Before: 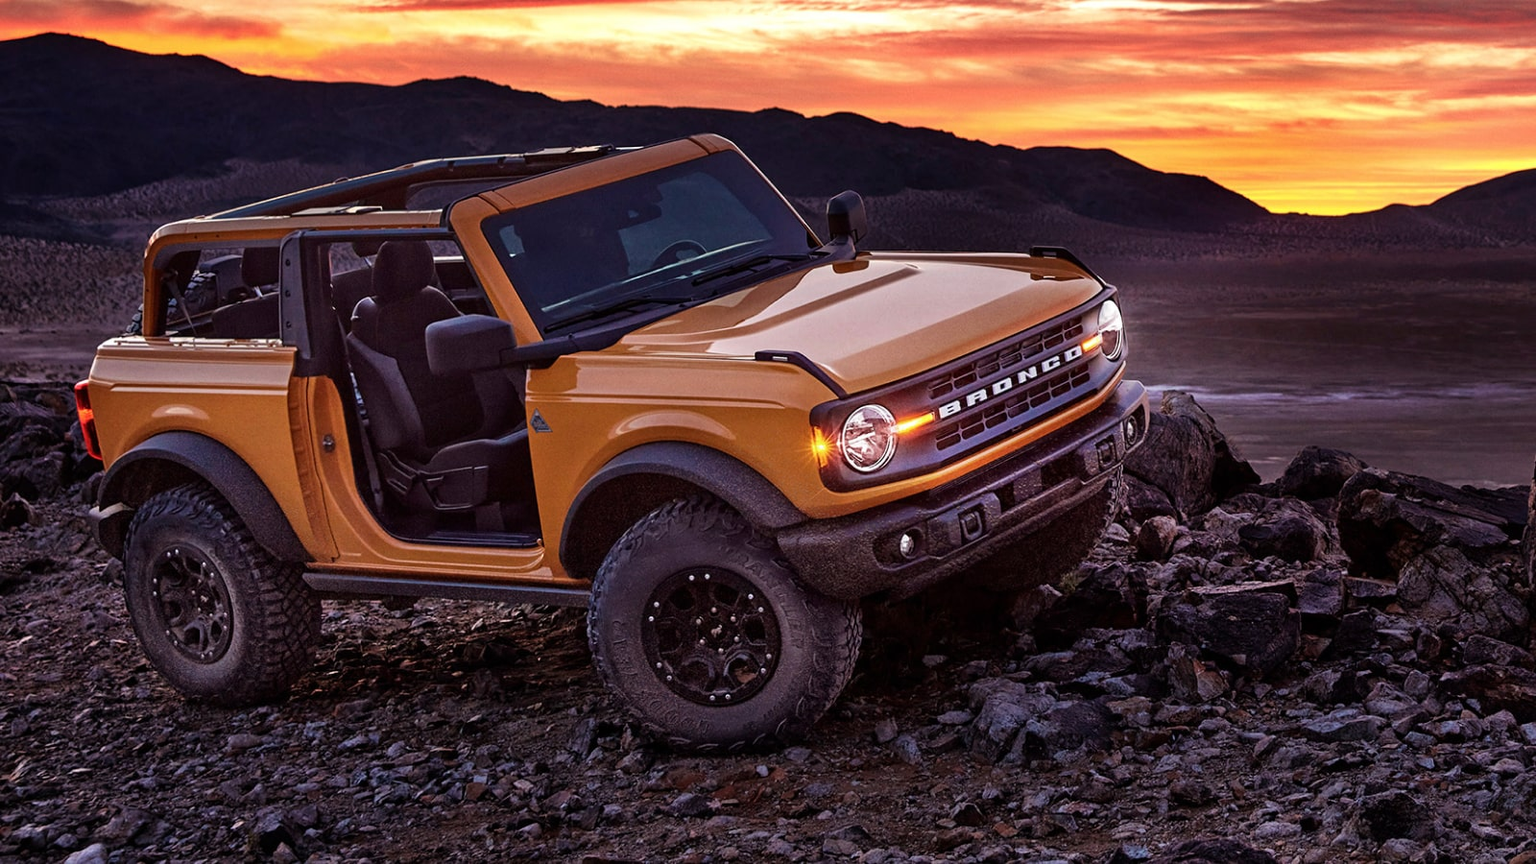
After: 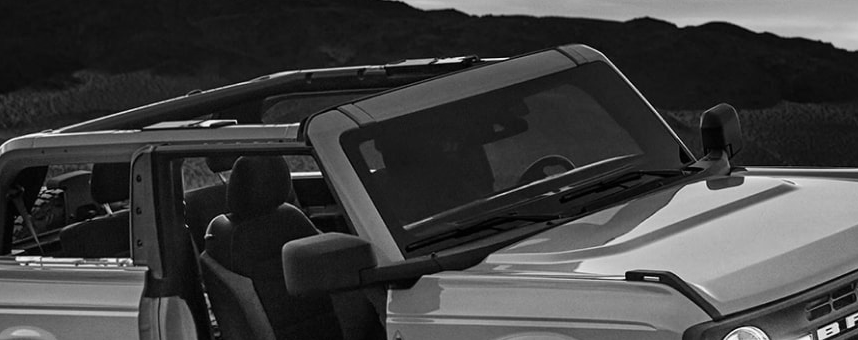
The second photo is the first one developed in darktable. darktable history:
crop: left 10.121%, top 10.631%, right 36.218%, bottom 51.526%
monochrome: a 32, b 64, size 2.3
